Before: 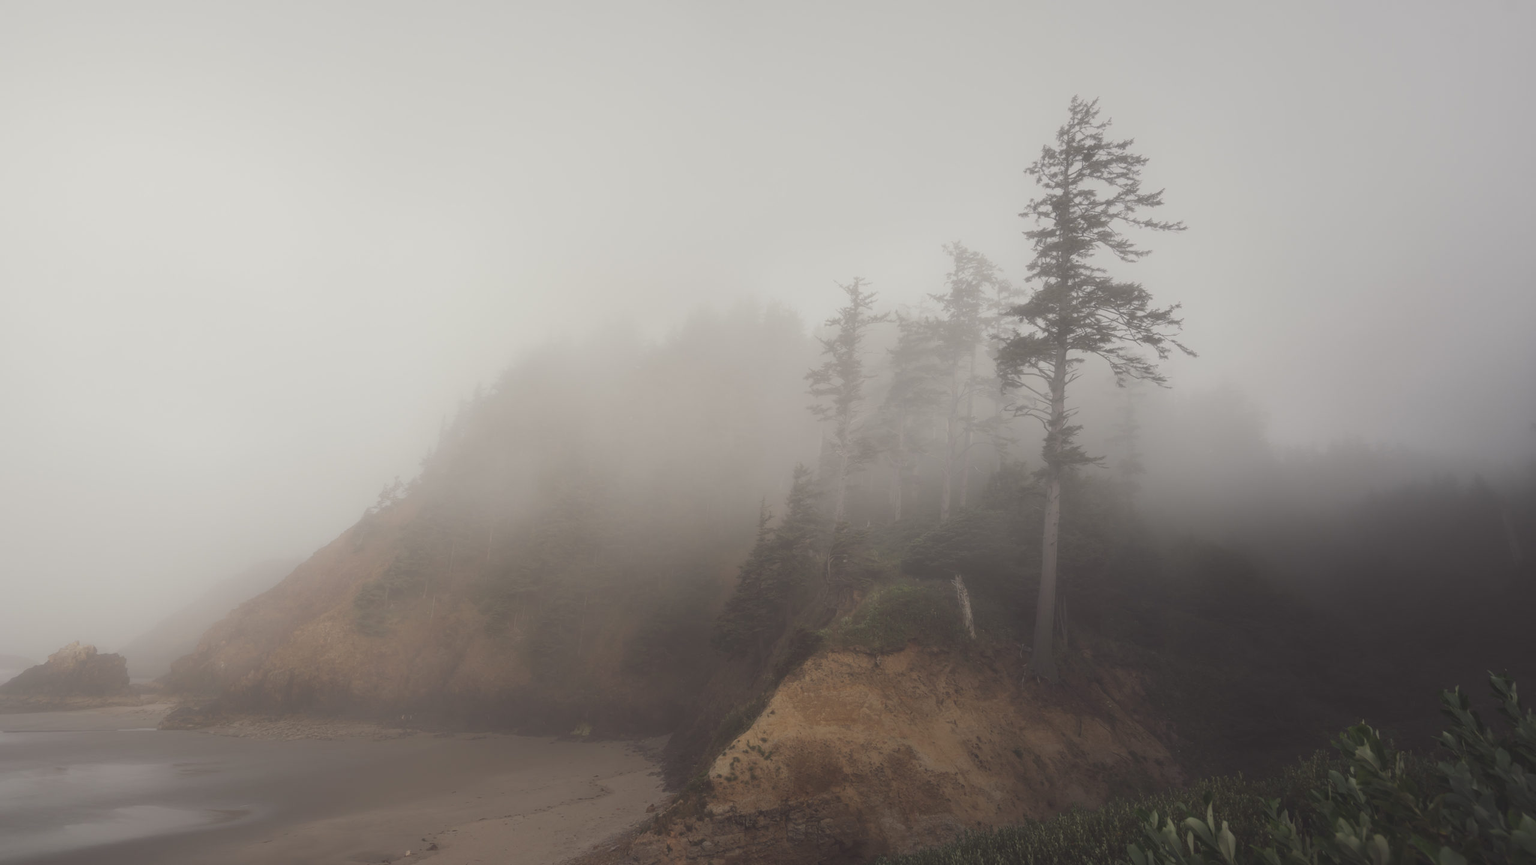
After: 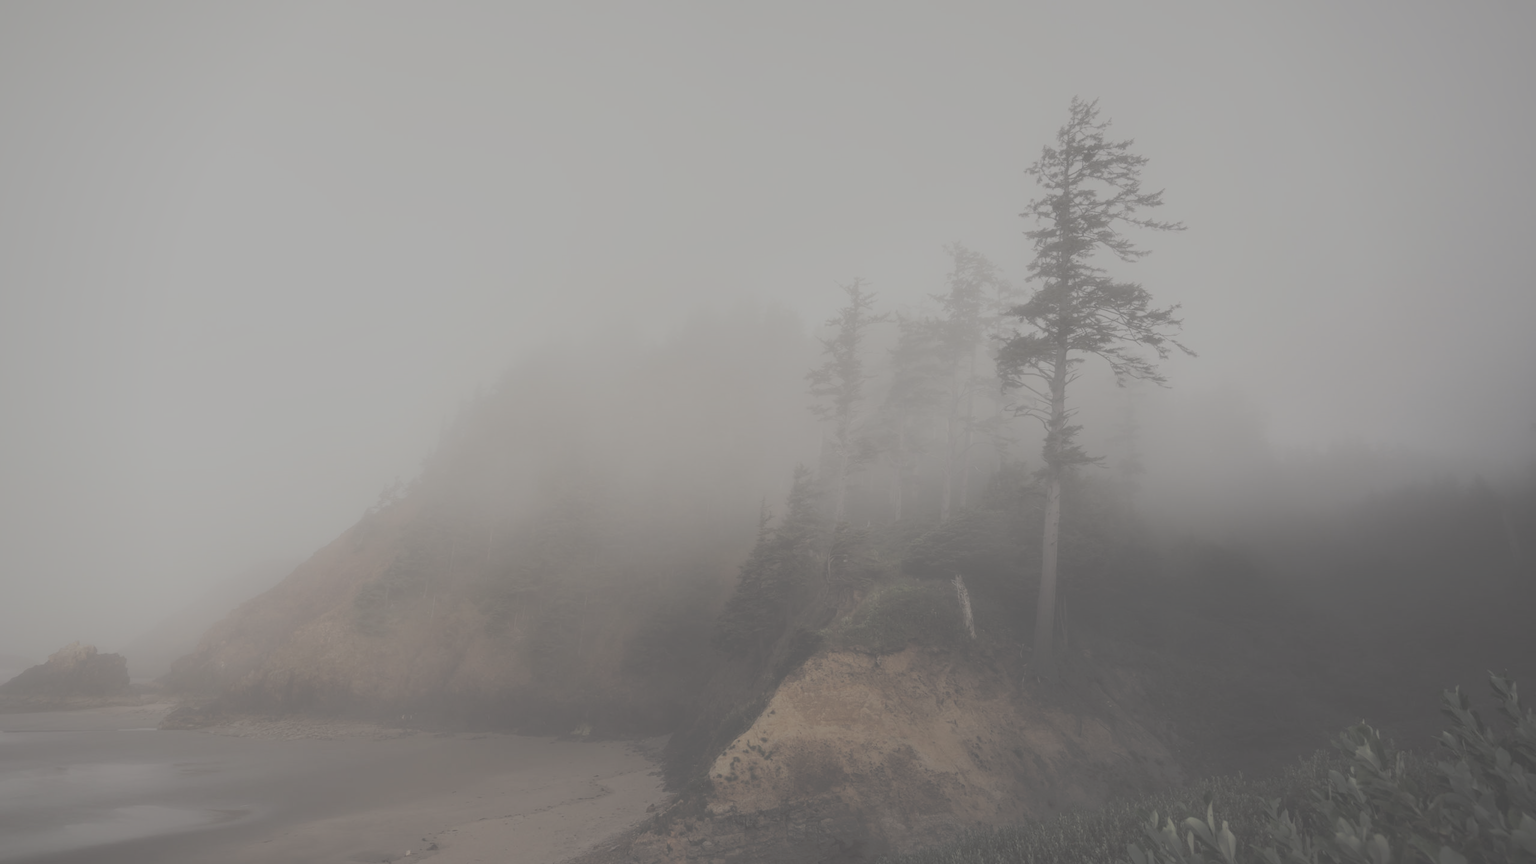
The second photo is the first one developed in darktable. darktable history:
tone curve: curves: ch0 [(0, 0) (0.003, 0.322) (0.011, 0.327) (0.025, 0.345) (0.044, 0.365) (0.069, 0.378) (0.1, 0.391) (0.136, 0.403) (0.177, 0.412) (0.224, 0.429) (0.277, 0.448) (0.335, 0.474) (0.399, 0.503) (0.468, 0.537) (0.543, 0.57) (0.623, 0.61) (0.709, 0.653) (0.801, 0.699) (0.898, 0.75) (1, 1)], preserve colors none
local contrast: highlights 100%, shadows 100%, detail 120%, midtone range 0.2
contrast brightness saturation: contrast 0.04, saturation 0.07
vignetting: brightness -0.233, saturation 0.141
filmic rgb: black relative exposure -5 EV, hardness 2.88, contrast 1.3
